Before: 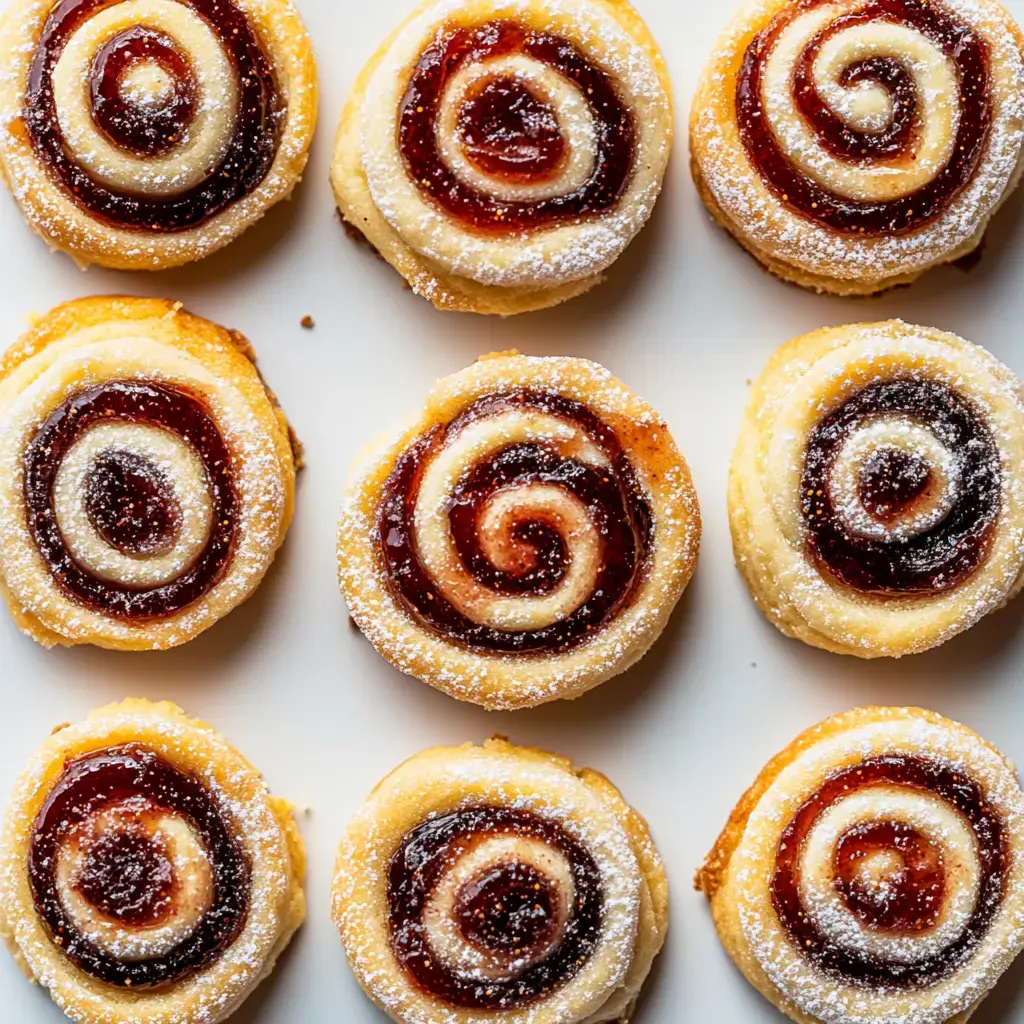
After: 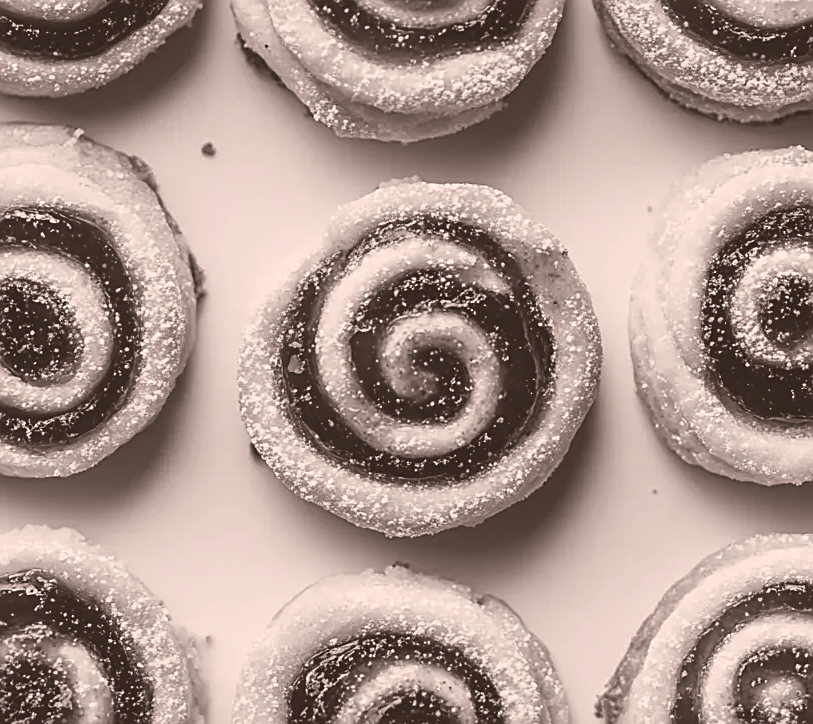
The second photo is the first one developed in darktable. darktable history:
sharpen: on, module defaults
exposure: black level correction -0.025, exposure -0.117 EV, compensate highlight preservation false
color balance rgb: linear chroma grading › global chroma 15%, perceptual saturation grading › global saturation 30%
tone equalizer: on, module defaults
color correction: highlights a* 10.21, highlights b* 9.79, shadows a* 8.61, shadows b* 7.88, saturation 0.8
contrast brightness saturation: saturation -1
crop: left 9.712%, top 16.928%, right 10.845%, bottom 12.332%
